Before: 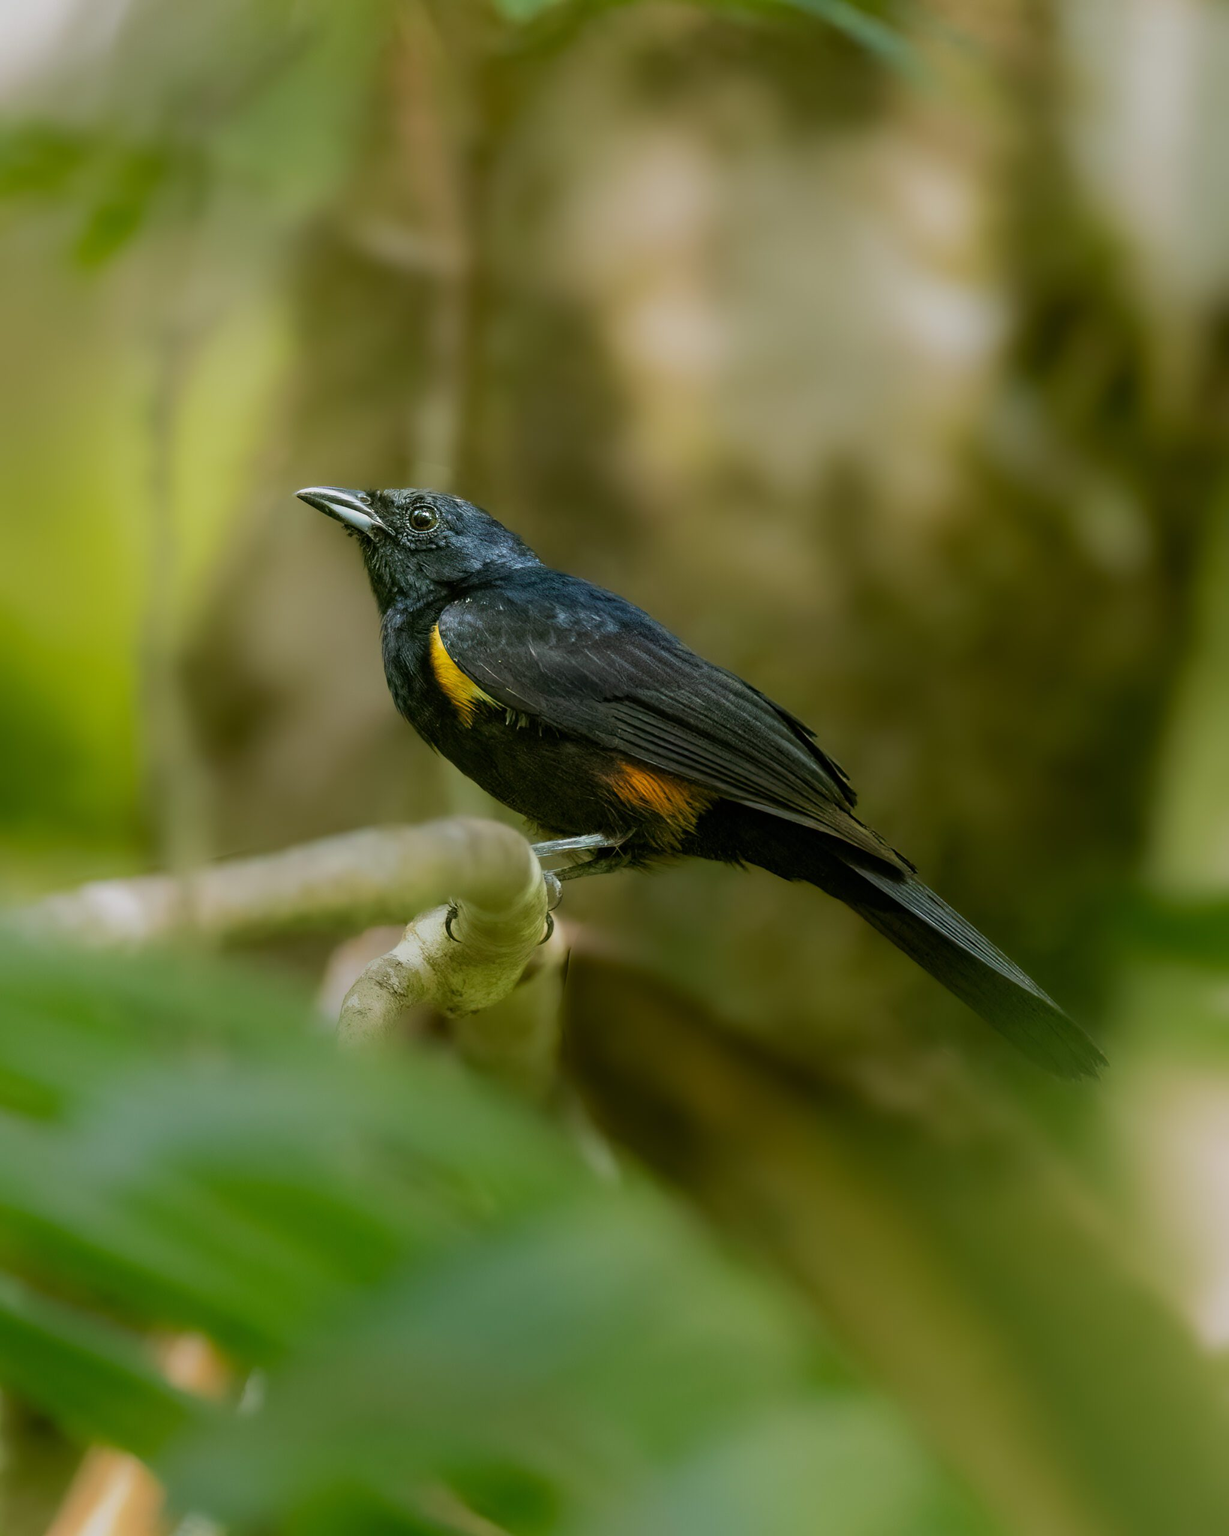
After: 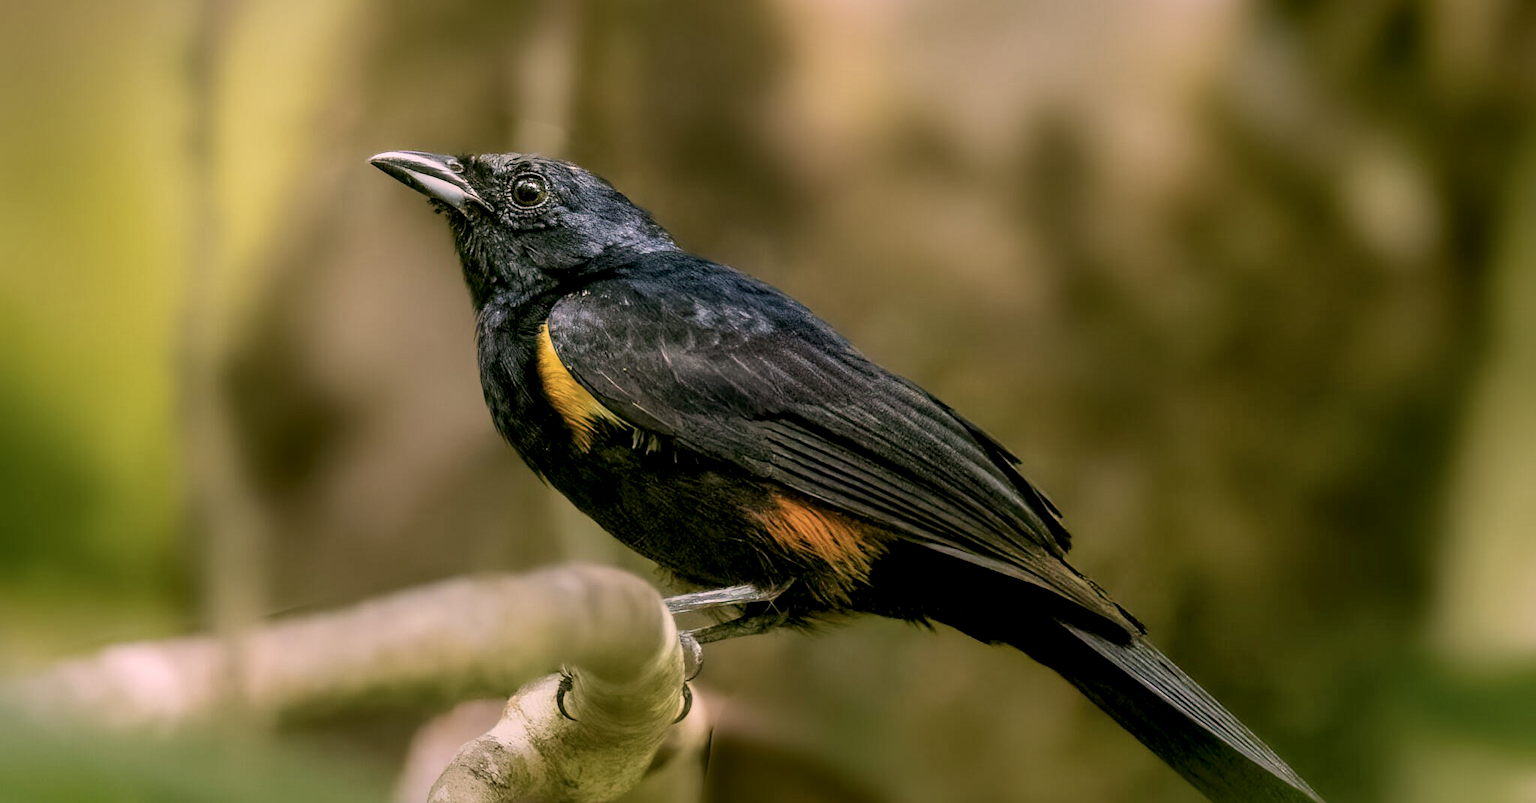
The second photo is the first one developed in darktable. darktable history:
shadows and highlights: on, module defaults
color correction: highlights a* 14.52, highlights b* 4.84
crop and rotate: top 23.84%, bottom 34.294%
exposure: compensate highlight preservation false
contrast brightness saturation: contrast 0.11, saturation -0.17
local contrast: highlights 59%, detail 145%
